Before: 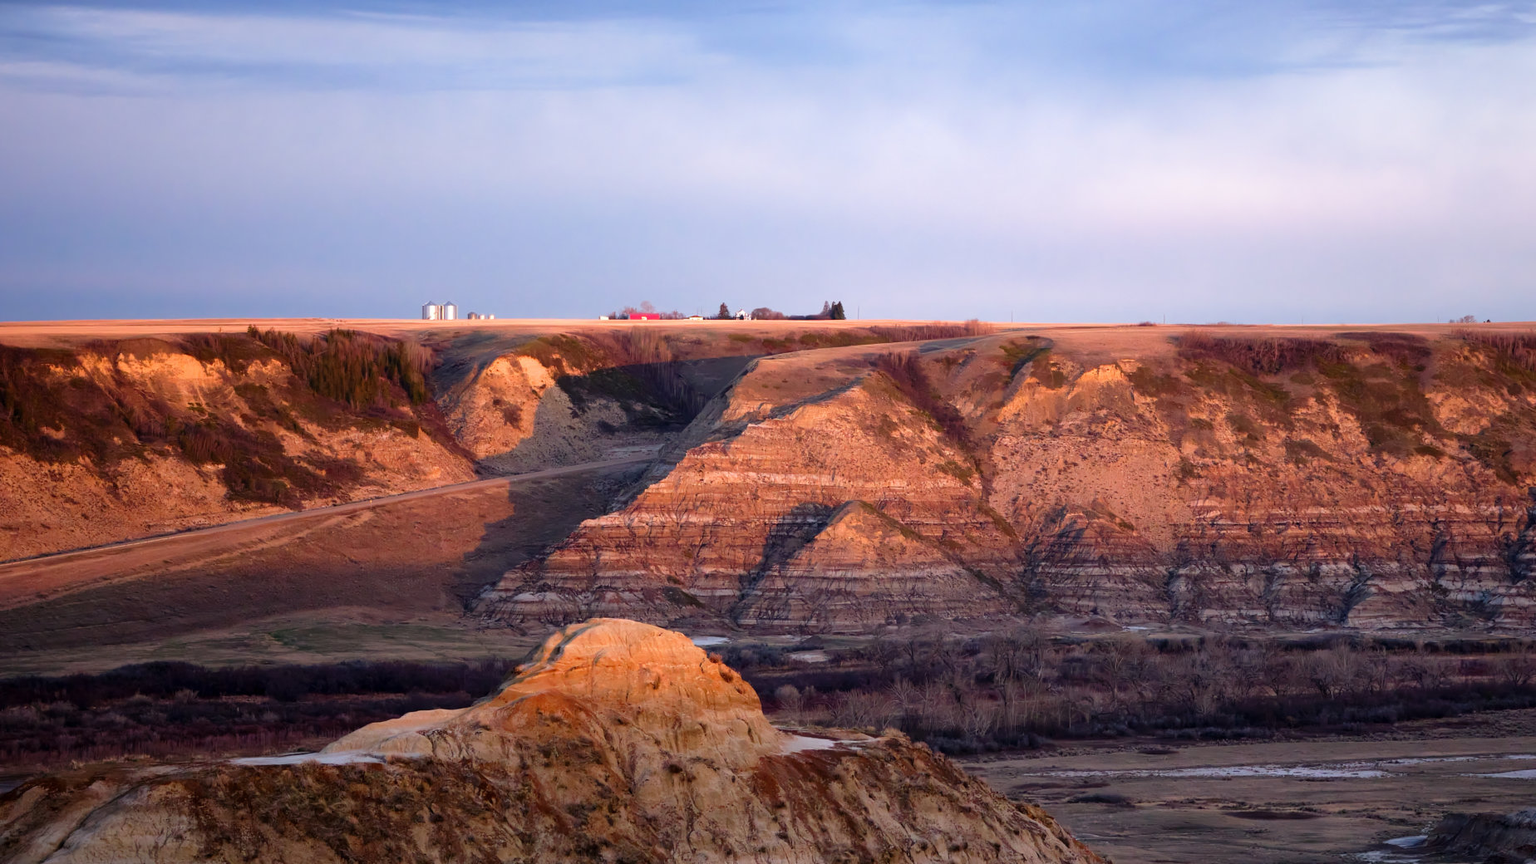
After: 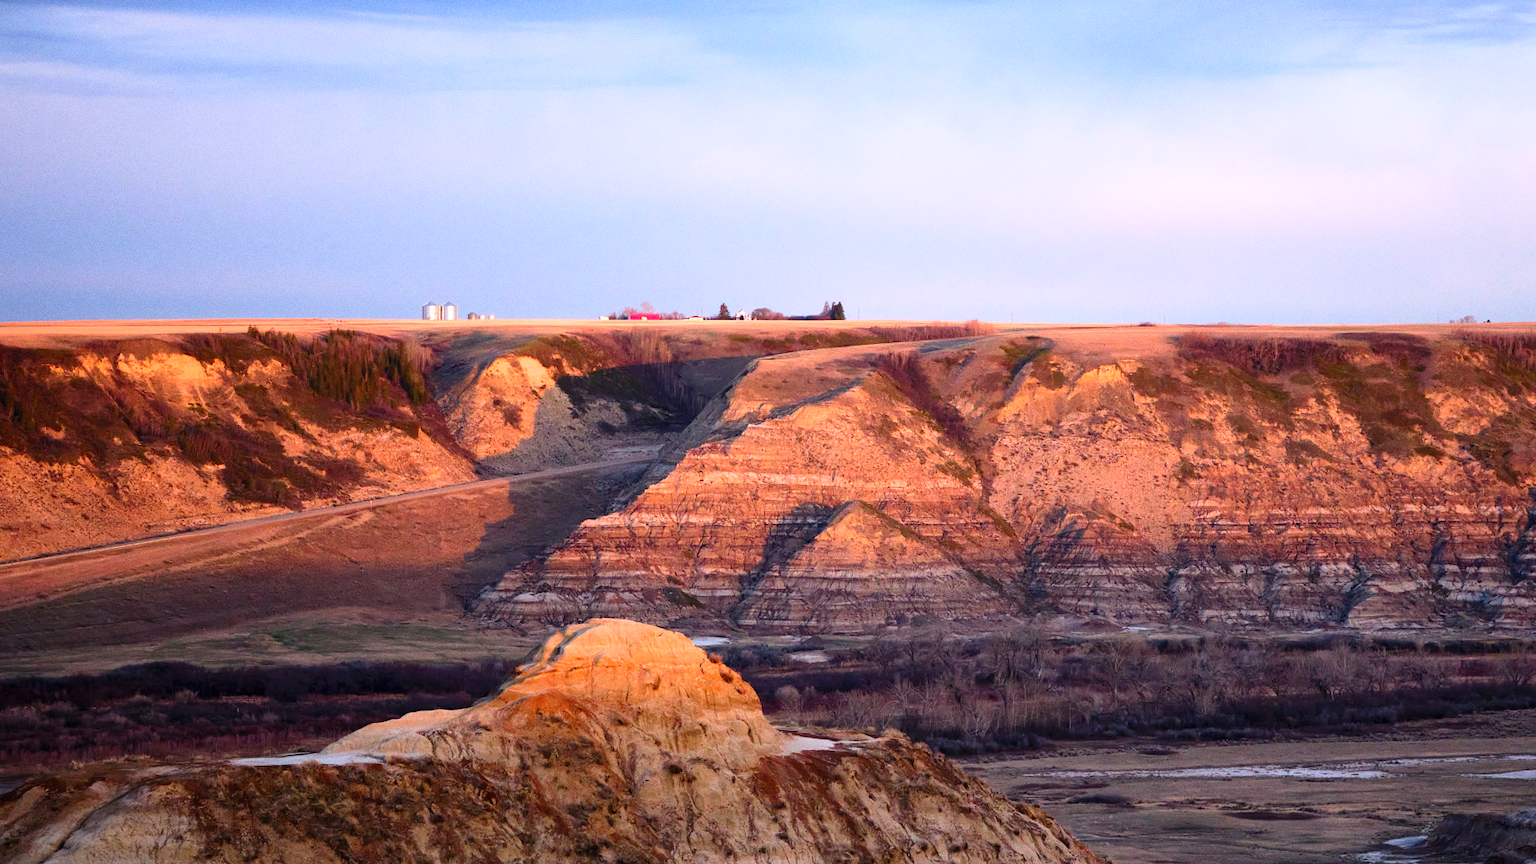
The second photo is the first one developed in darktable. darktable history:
contrast brightness saturation: contrast 0.2, brightness 0.16, saturation 0.22
grain: coarseness 0.09 ISO
